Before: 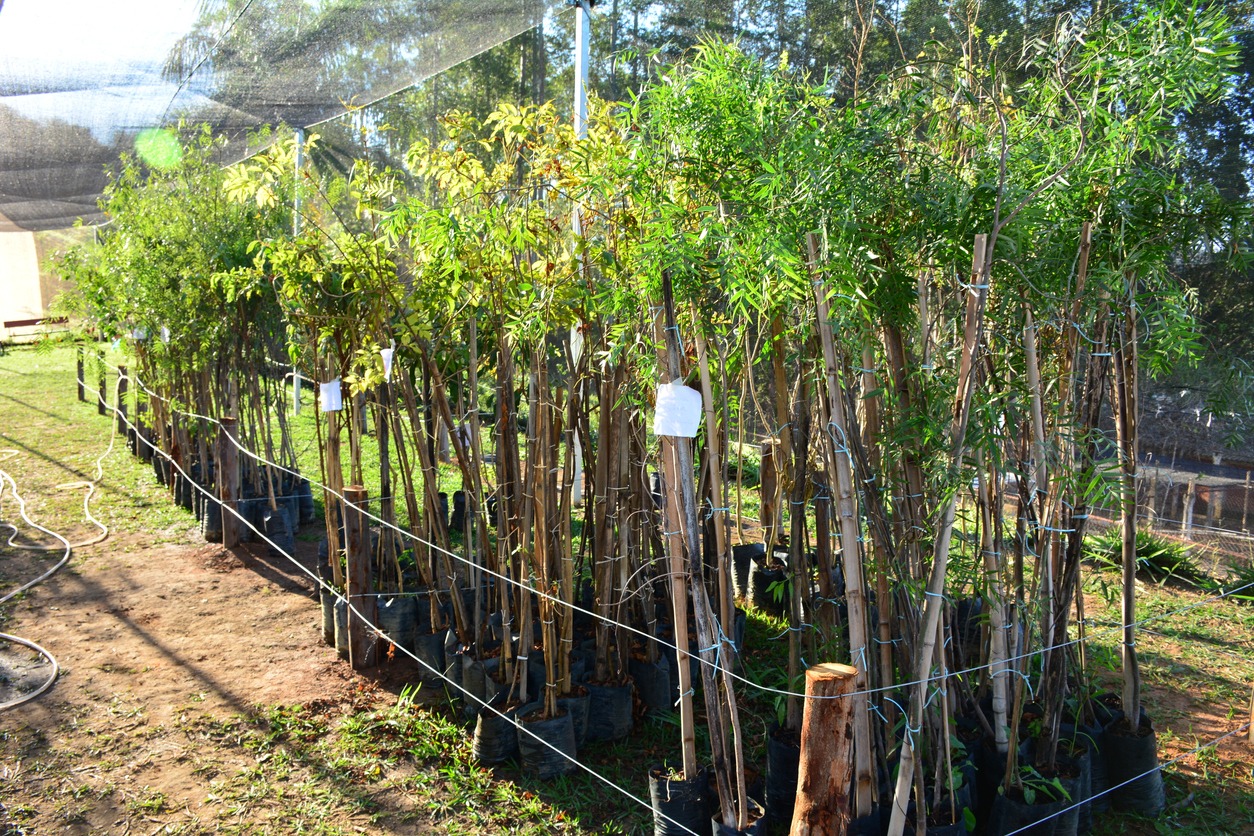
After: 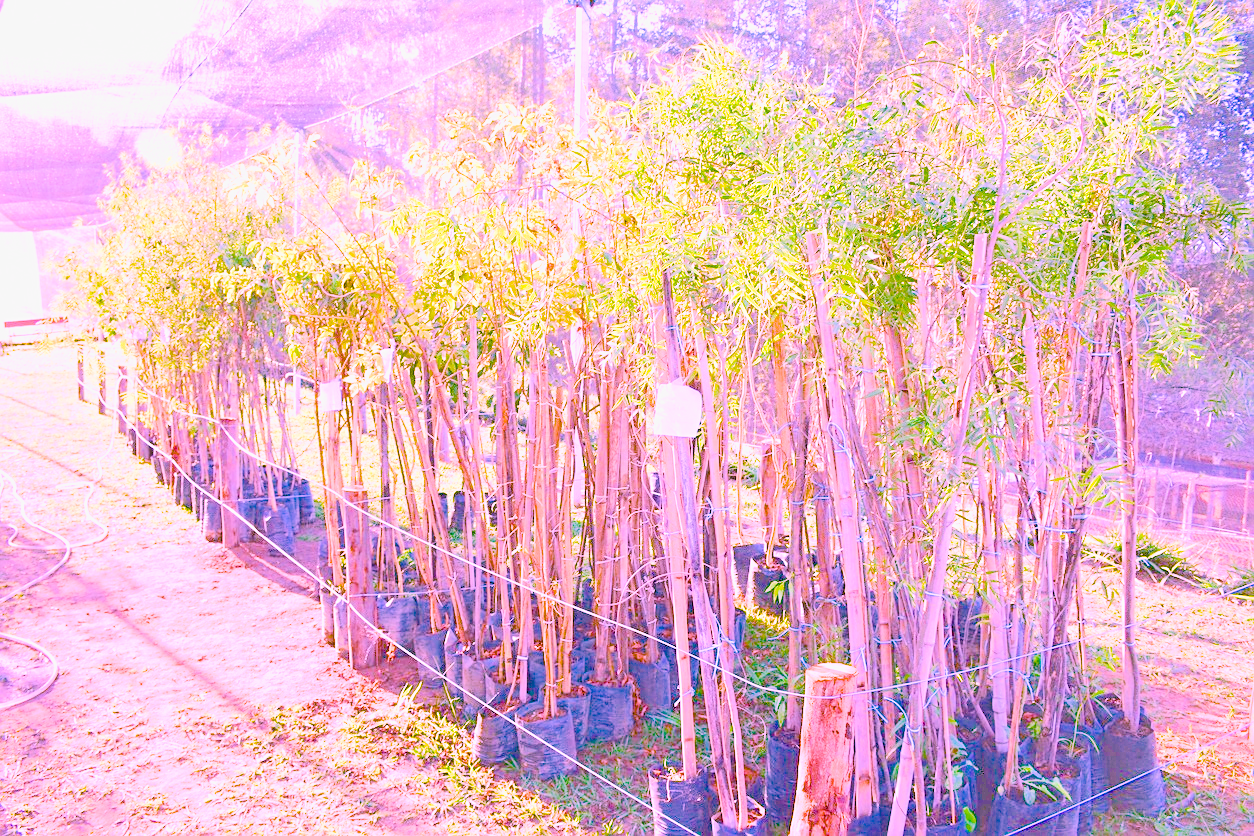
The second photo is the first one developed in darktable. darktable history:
tone equalizer "relight: fill-in": -7 EV 0.15 EV, -6 EV 0.6 EV, -5 EV 1.15 EV, -4 EV 1.33 EV, -3 EV 1.15 EV, -2 EV 0.6 EV, -1 EV 0.15 EV, mask exposure compensation -0.5 EV
color balance rgb: linear chroma grading › global chroma 9%, perceptual saturation grading › global saturation 36%, perceptual saturation grading › shadows 35%, perceptual brilliance grading › global brilliance 15%, perceptual brilliance grading › shadows -35%, global vibrance 15%
filmic rgb: black relative exposure -7.15 EV, white relative exposure 5.36 EV, hardness 3.02, color science v6 (2022)
highlight reconstruction: iterations 1, diameter of reconstruction 64 px
lens correction: scale 1.01, crop 1, focal 85, aperture 2.8, distance 7.77, camera "Canon EOS RP", lens "Canon RF 85mm F2 MACRO IS STM"
raw denoise: x [[0, 0.25, 0.5, 0.75, 1] ×4]
sharpen: on, module defaults
white balance: red 1.803, blue 1.886
exposure: black level correction 0, exposure 0.953 EV, compensate exposure bias true, compensate highlight preservation false
